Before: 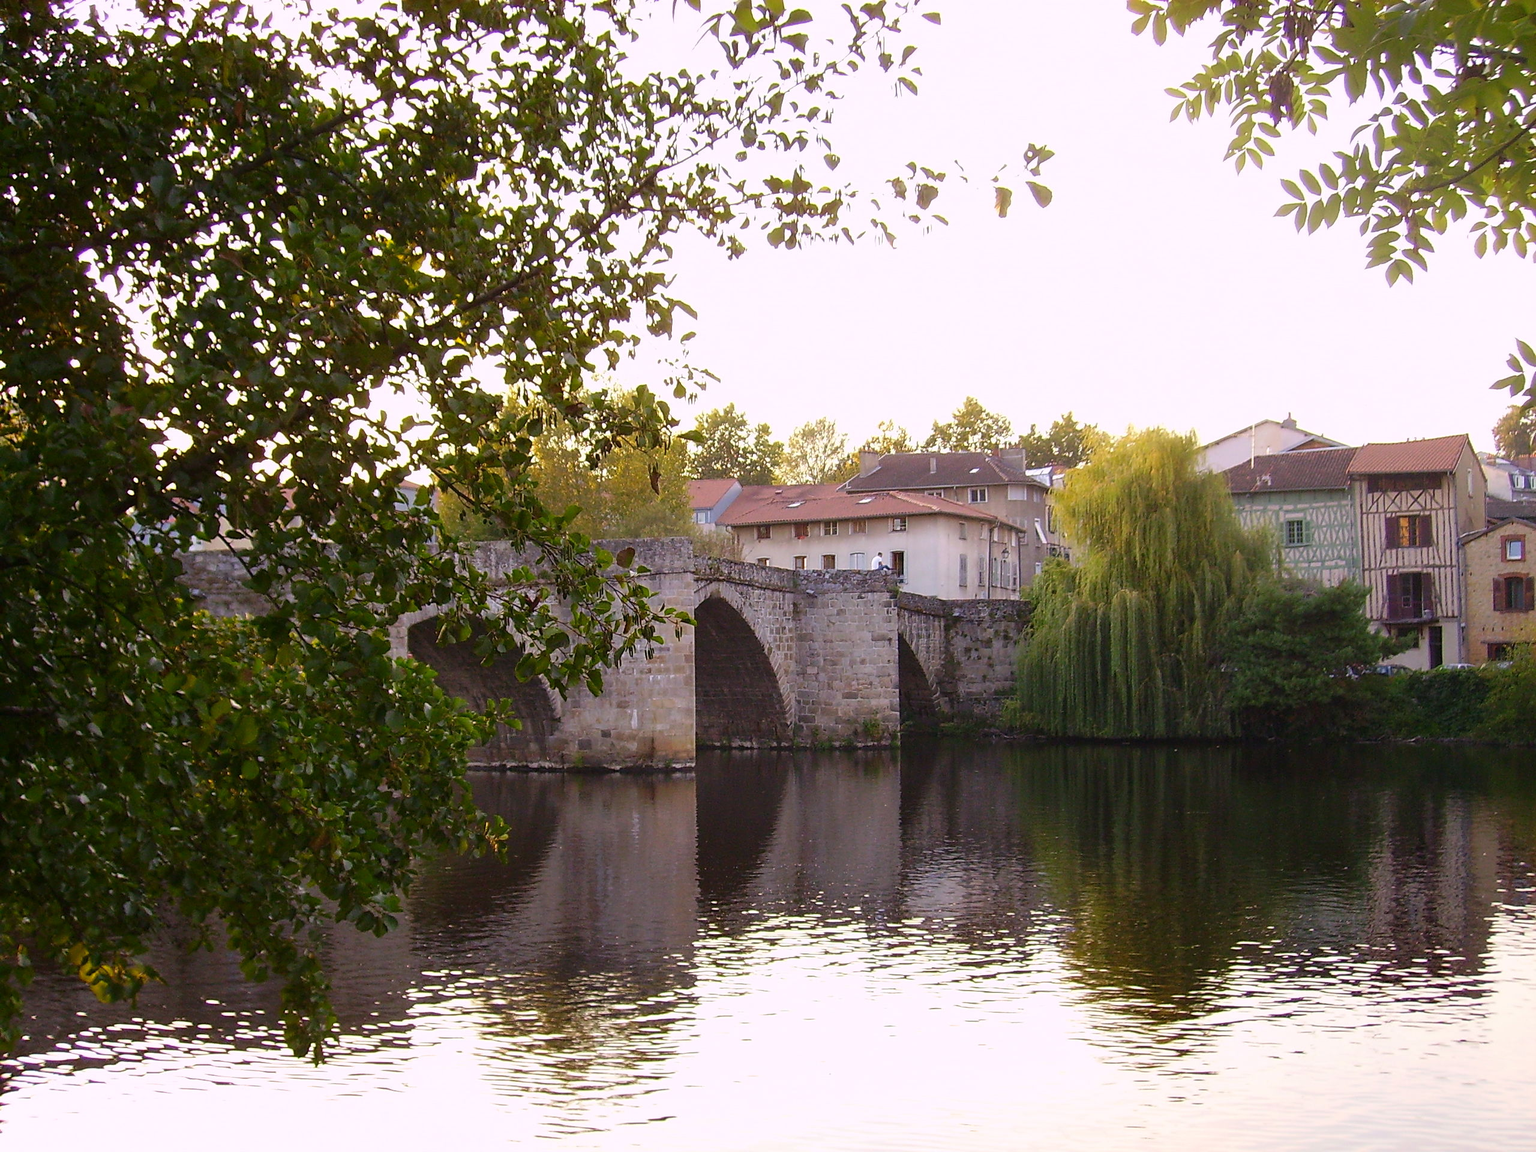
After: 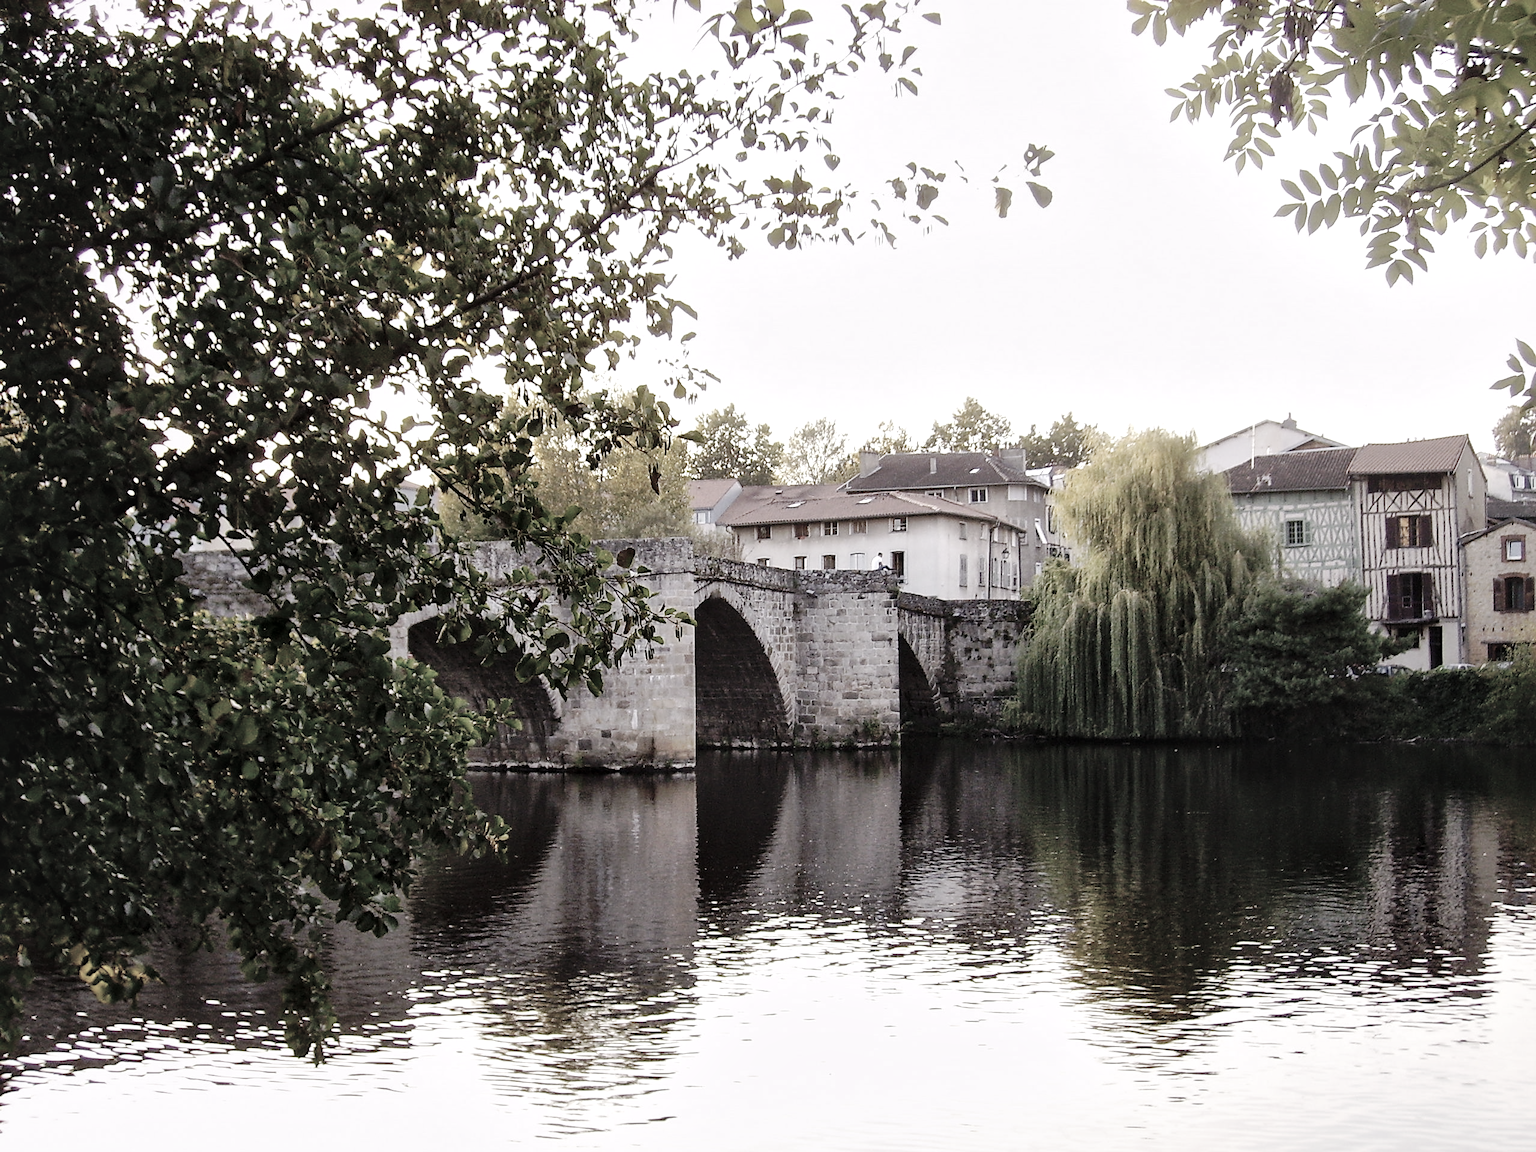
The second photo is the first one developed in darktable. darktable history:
local contrast: mode bilateral grid, contrast 25, coarseness 60, detail 151%, midtone range 0.2
tone curve: curves: ch0 [(0, 0) (0.003, 0.044) (0.011, 0.045) (0.025, 0.048) (0.044, 0.051) (0.069, 0.065) (0.1, 0.08) (0.136, 0.108) (0.177, 0.152) (0.224, 0.216) (0.277, 0.305) (0.335, 0.392) (0.399, 0.481) (0.468, 0.579) (0.543, 0.658) (0.623, 0.729) (0.709, 0.8) (0.801, 0.867) (0.898, 0.93) (1, 1)], preserve colors none
color correction: saturation 0.3
